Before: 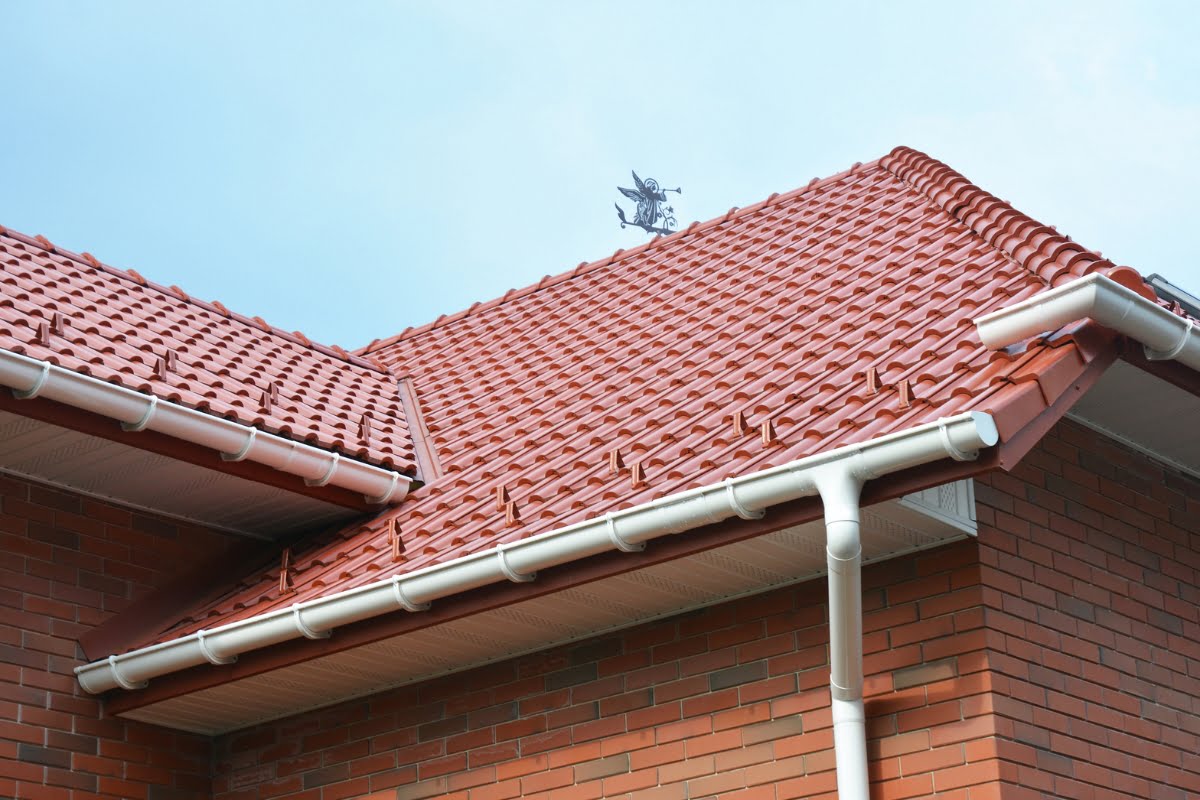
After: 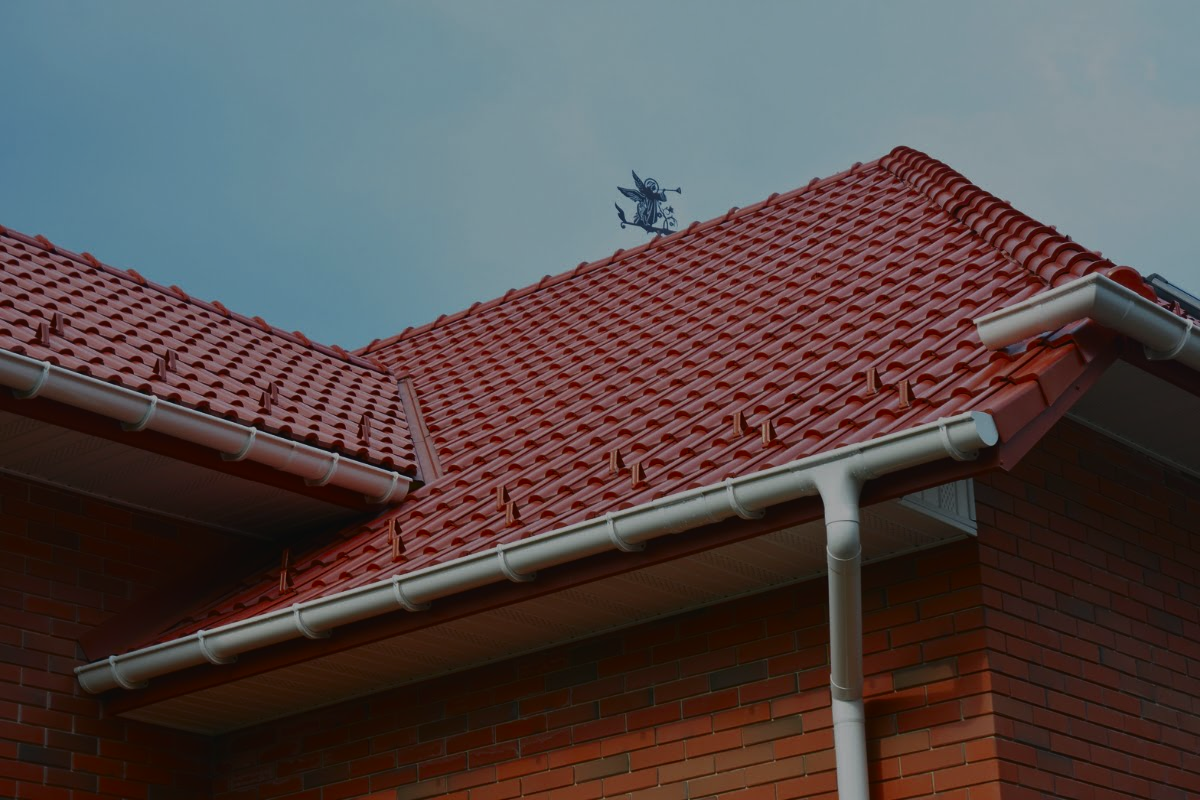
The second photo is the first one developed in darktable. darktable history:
contrast brightness saturation: brightness -0.25, saturation 0.2
exposure: black level correction -0.016, exposure -1.018 EV, compensate highlight preservation false
